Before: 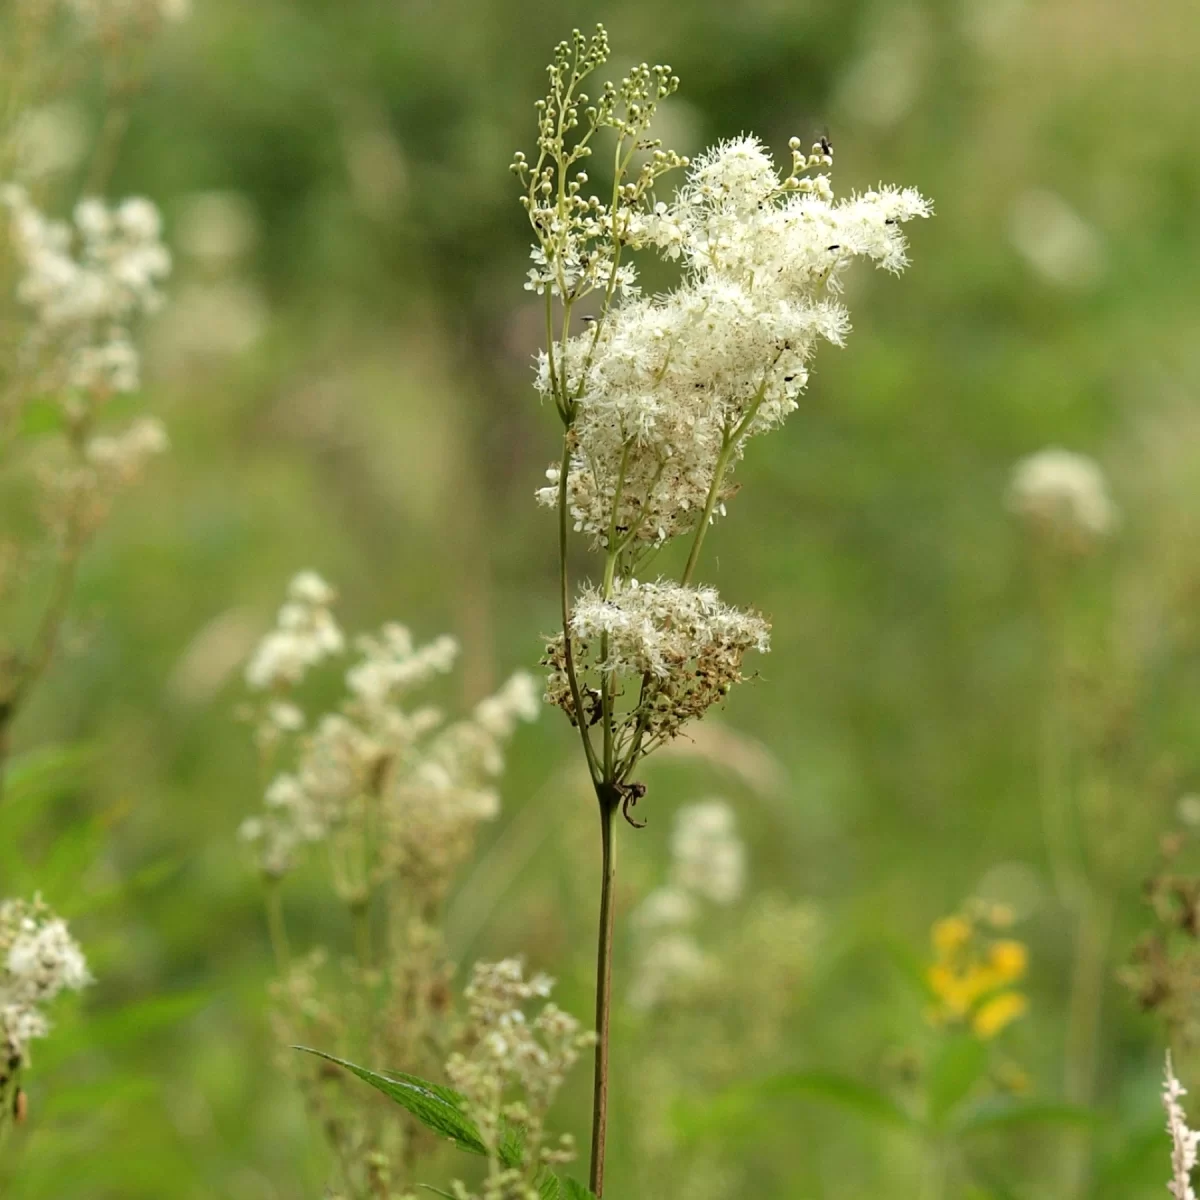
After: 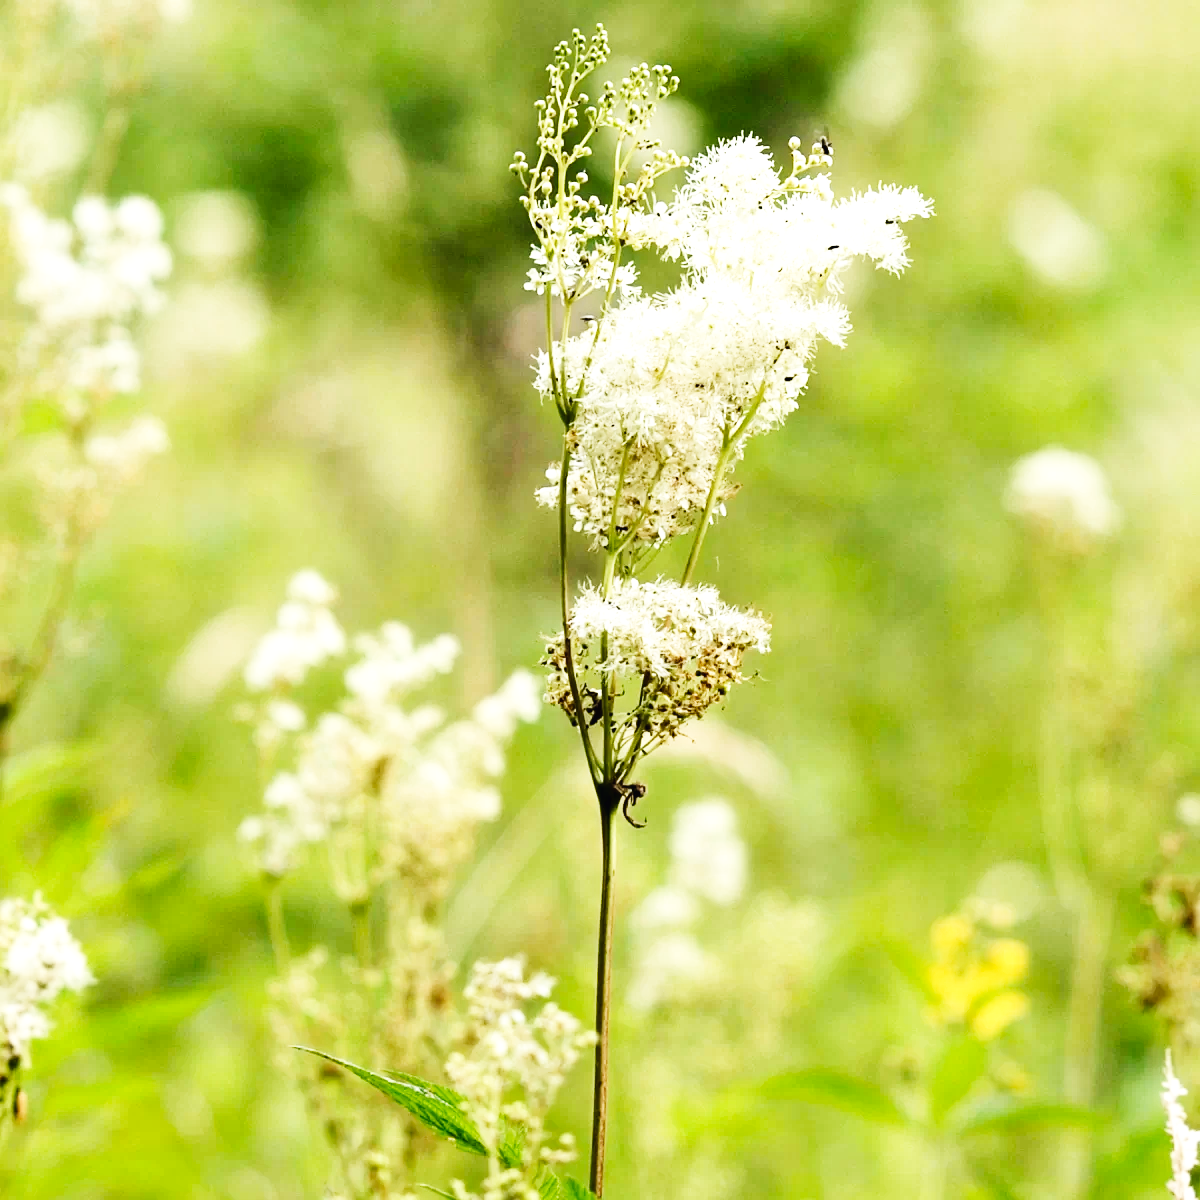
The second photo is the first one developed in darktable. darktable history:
tone equalizer: -8 EV -0.444 EV, -7 EV -0.374 EV, -6 EV -0.317 EV, -5 EV -0.256 EV, -3 EV 0.188 EV, -2 EV 0.34 EV, -1 EV 0.376 EV, +0 EV 0.433 EV, edges refinement/feathering 500, mask exposure compensation -1.57 EV, preserve details no
base curve: curves: ch0 [(0, 0.003) (0.001, 0.002) (0.006, 0.004) (0.02, 0.022) (0.048, 0.086) (0.094, 0.234) (0.162, 0.431) (0.258, 0.629) (0.385, 0.8) (0.548, 0.918) (0.751, 0.988) (1, 1)], preserve colors none
